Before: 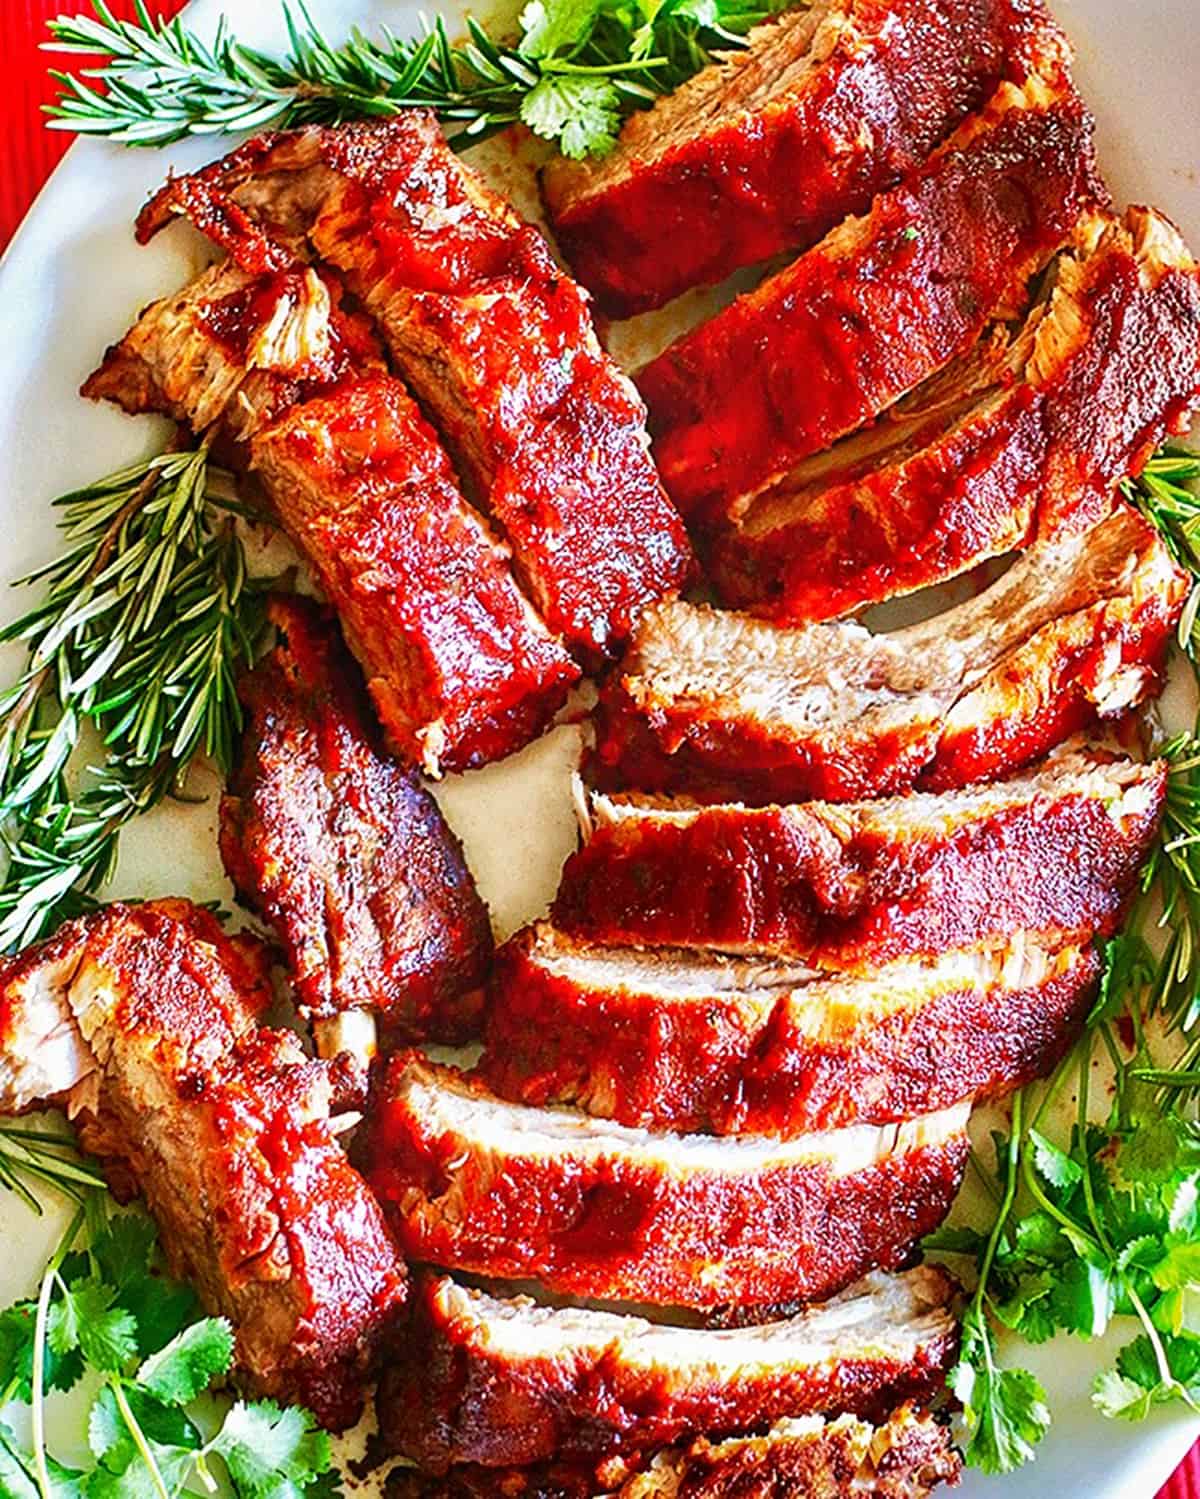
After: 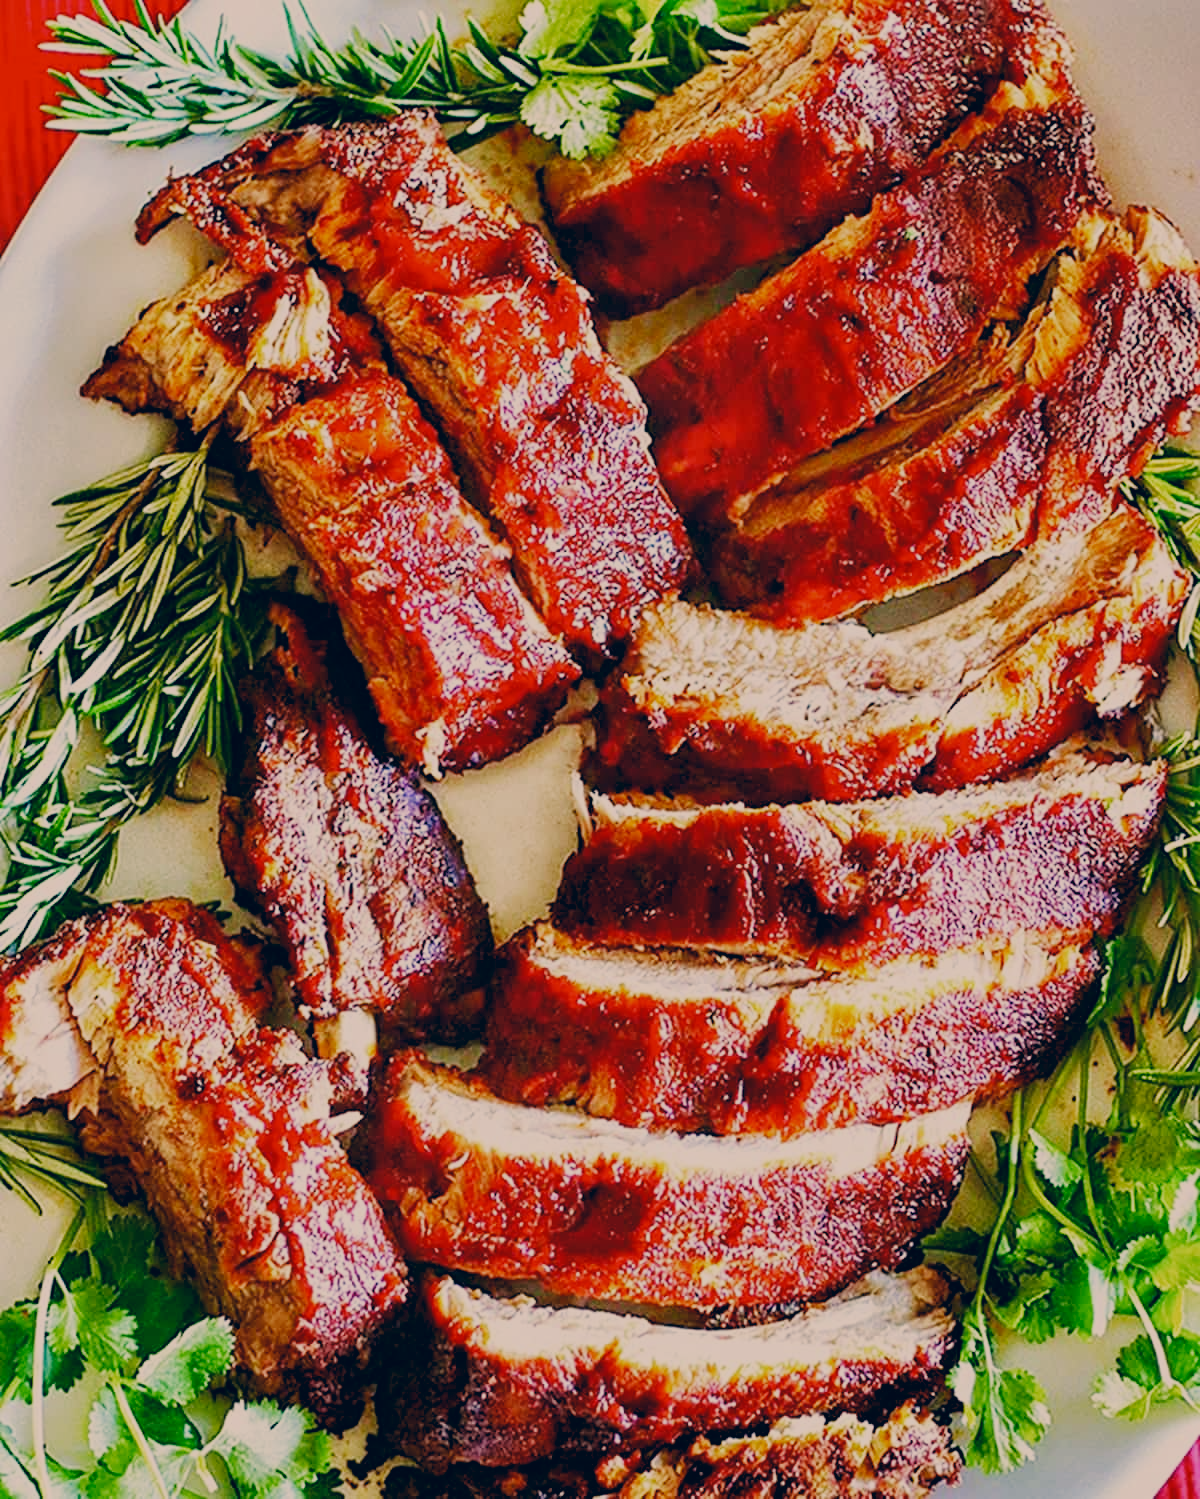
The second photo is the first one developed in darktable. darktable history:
color correction: highlights a* 10.29, highlights b* 14.86, shadows a* -9.64, shadows b* -15.11
filmic rgb: black relative exposure -6.92 EV, white relative exposure 5.58 EV, hardness 2.87, preserve chrominance no, color science v5 (2021), contrast in shadows safe, contrast in highlights safe
